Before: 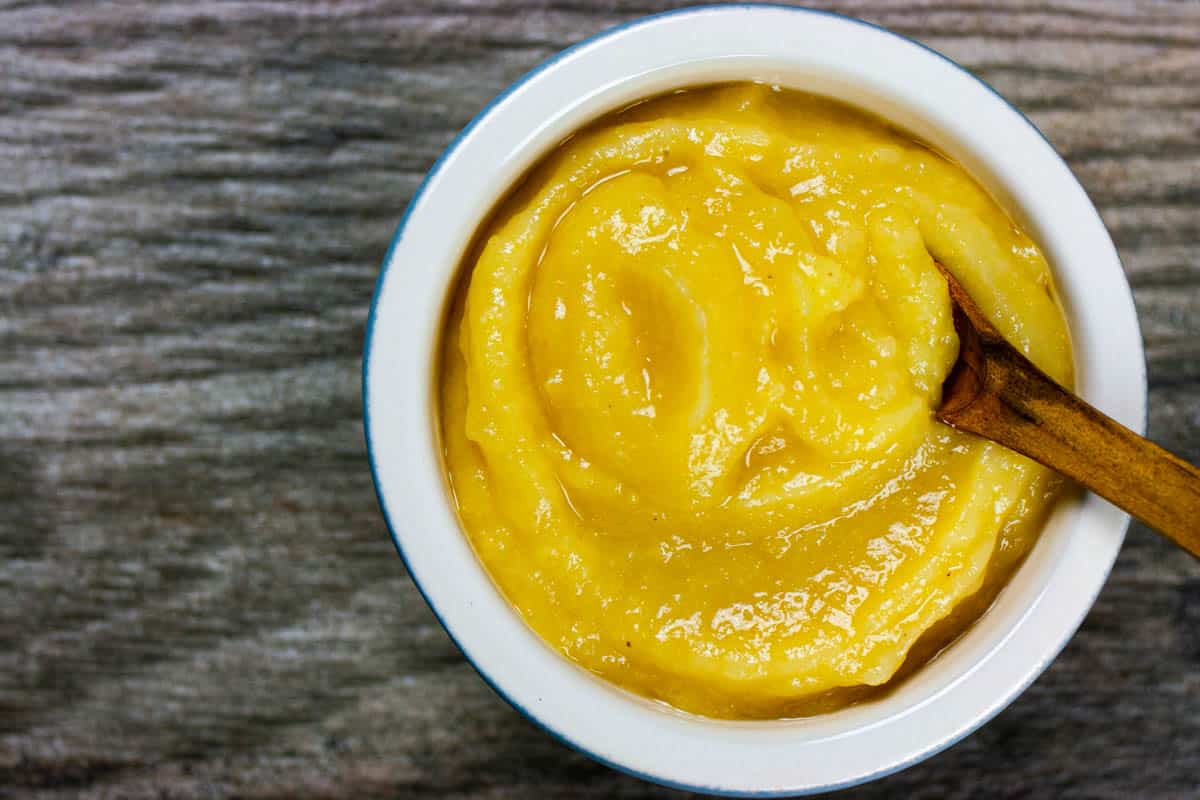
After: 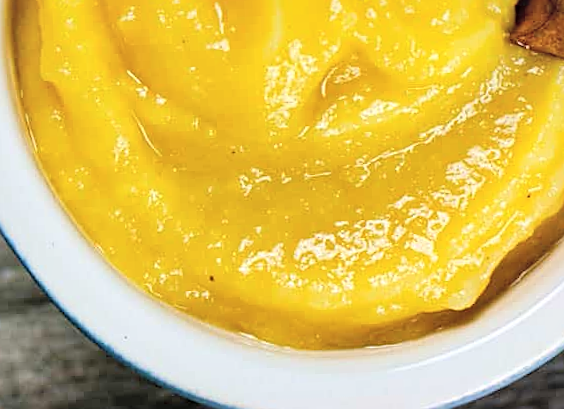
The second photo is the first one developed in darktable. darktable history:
crop: left 35.976%, top 45.819%, right 18.162%, bottom 5.807%
sharpen: on, module defaults
exposure: exposure 0.127 EV, compensate highlight preservation false
local contrast: mode bilateral grid, contrast 25, coarseness 60, detail 151%, midtone range 0.2
global tonemap: drago (0.7, 100)
rotate and perspective: rotation -2.29°, automatic cropping off
